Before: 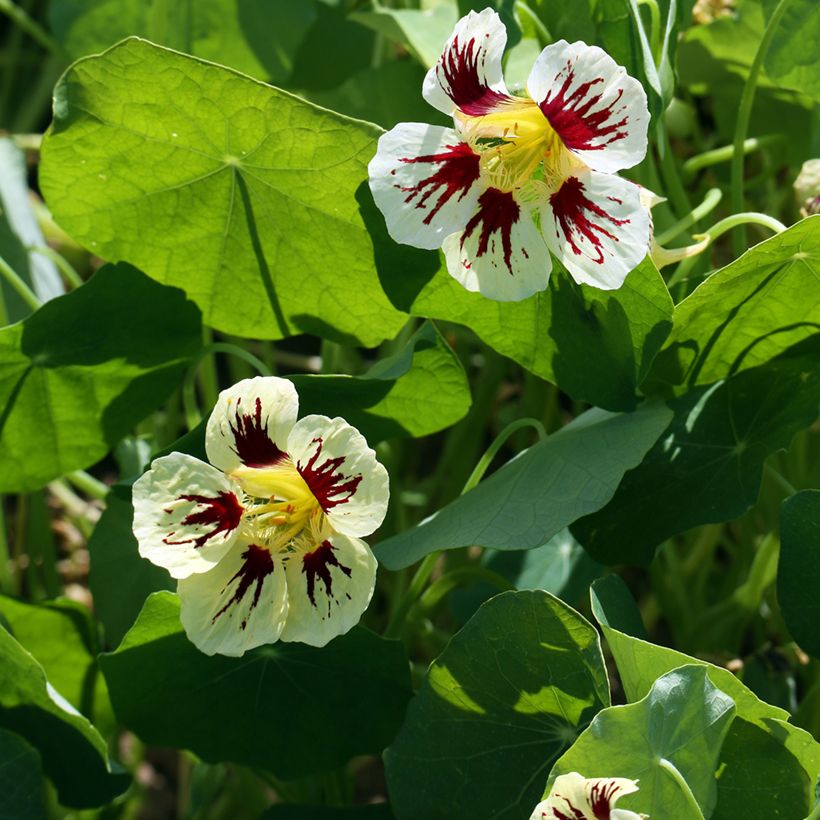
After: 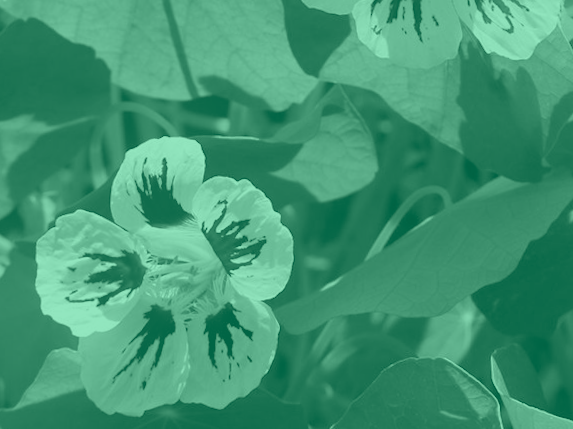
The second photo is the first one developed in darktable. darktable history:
rotate and perspective: rotation 1.57°, crop left 0.018, crop right 0.982, crop top 0.039, crop bottom 0.961
colorize: hue 147.6°, saturation 65%, lightness 21.64%
contrast brightness saturation: saturation 0.13
crop: left 11.123%, top 27.61%, right 18.3%, bottom 17.034%
bloom: size 15%, threshold 97%, strength 7%
